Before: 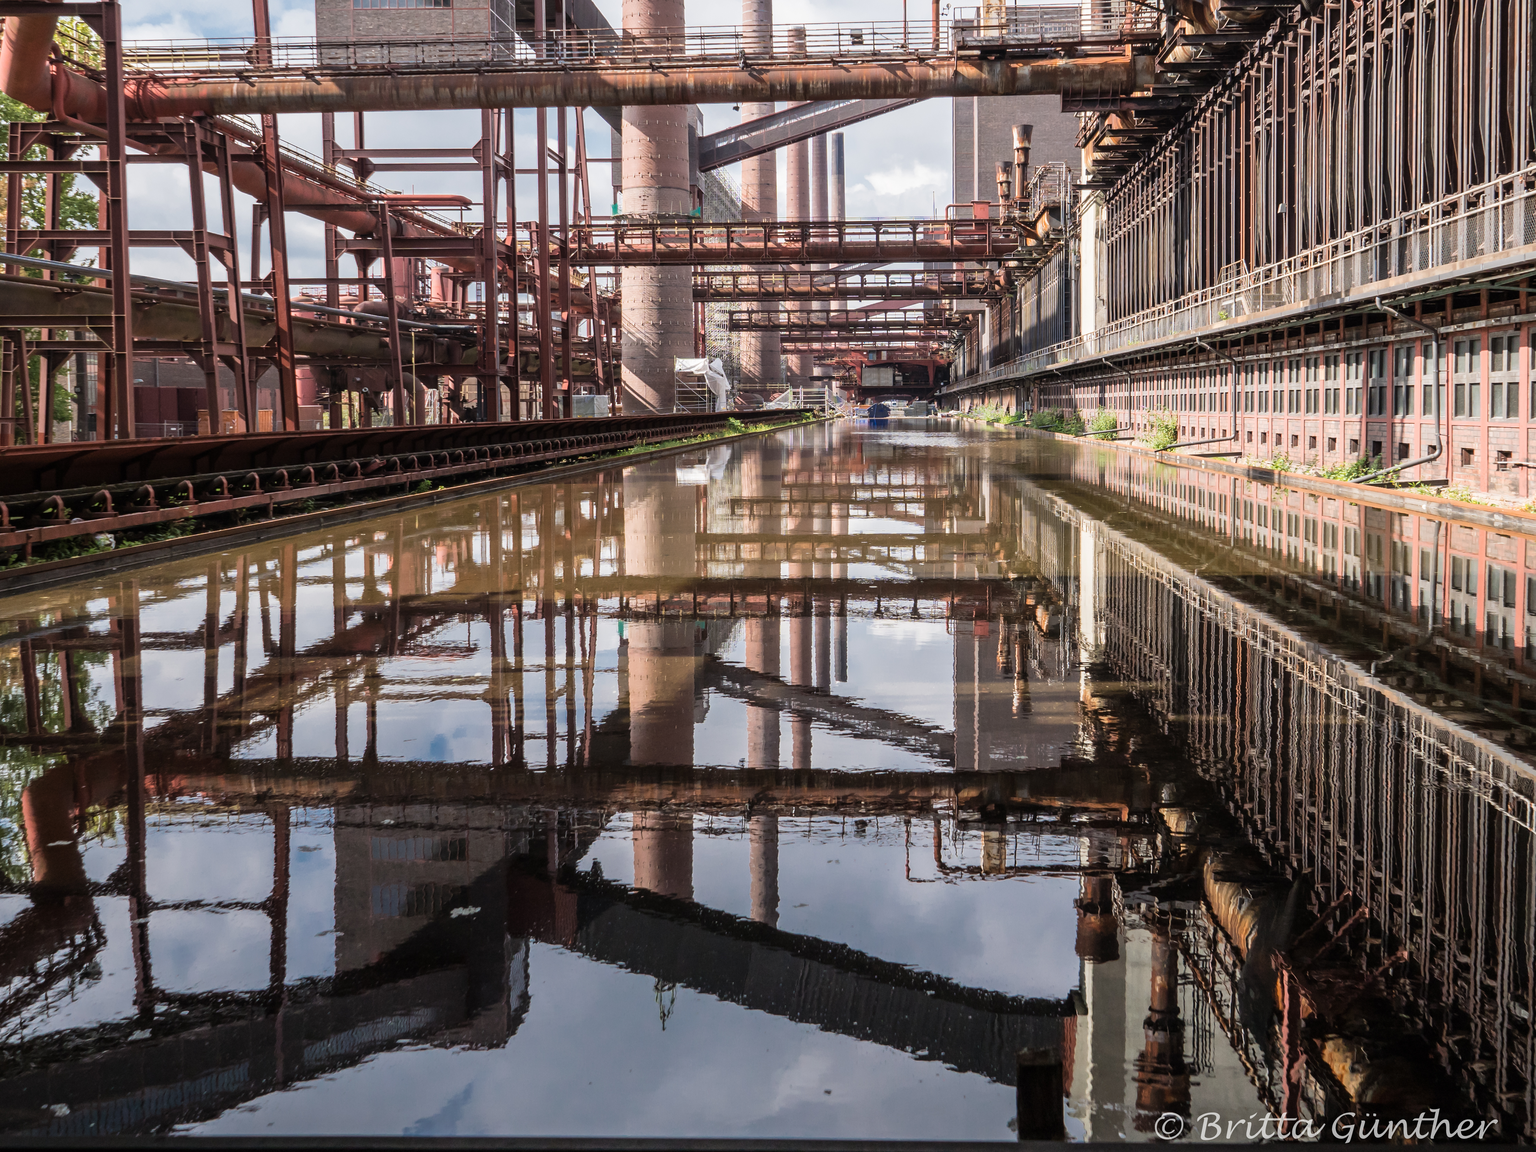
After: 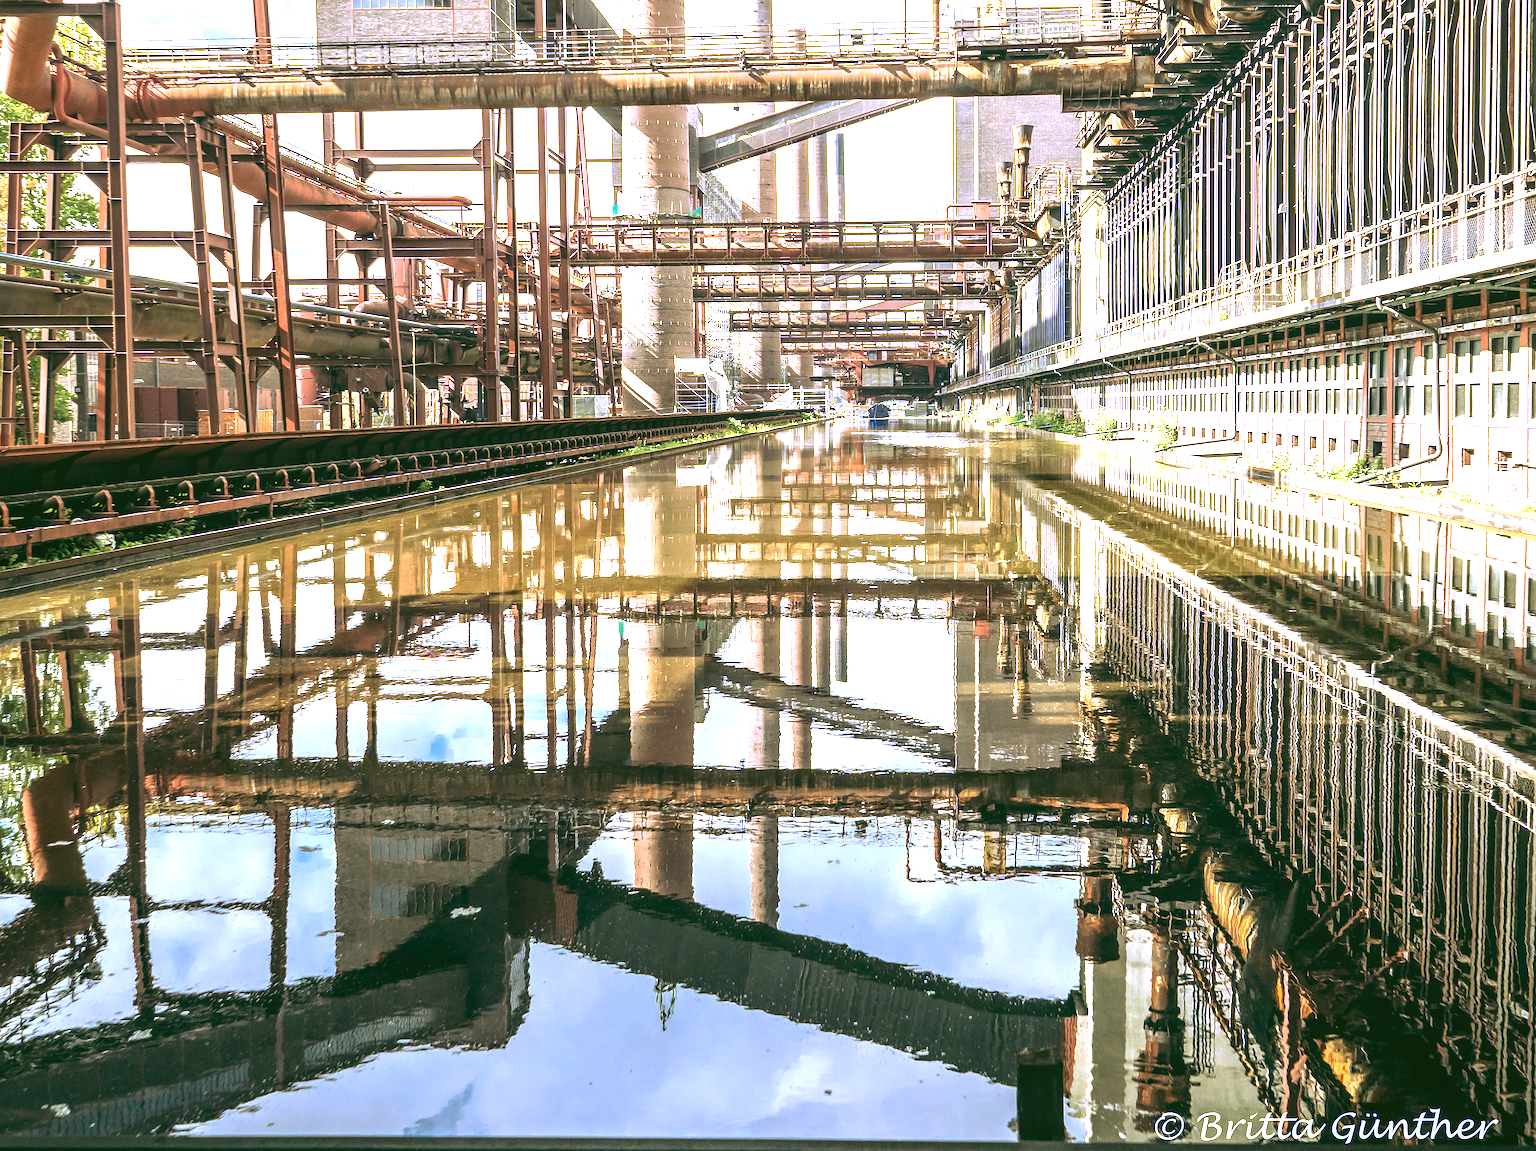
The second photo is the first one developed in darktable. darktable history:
exposure: black level correction 0, exposure 1.198 EV, compensate exposure bias true, compensate highlight preservation false
sharpen: on, module defaults
rgb curve: curves: ch0 [(0.123, 0.061) (0.995, 0.887)]; ch1 [(0.06, 0.116) (1, 0.906)]; ch2 [(0, 0) (0.824, 0.69) (1, 1)], mode RGB, independent channels, compensate middle gray true
local contrast: on, module defaults
